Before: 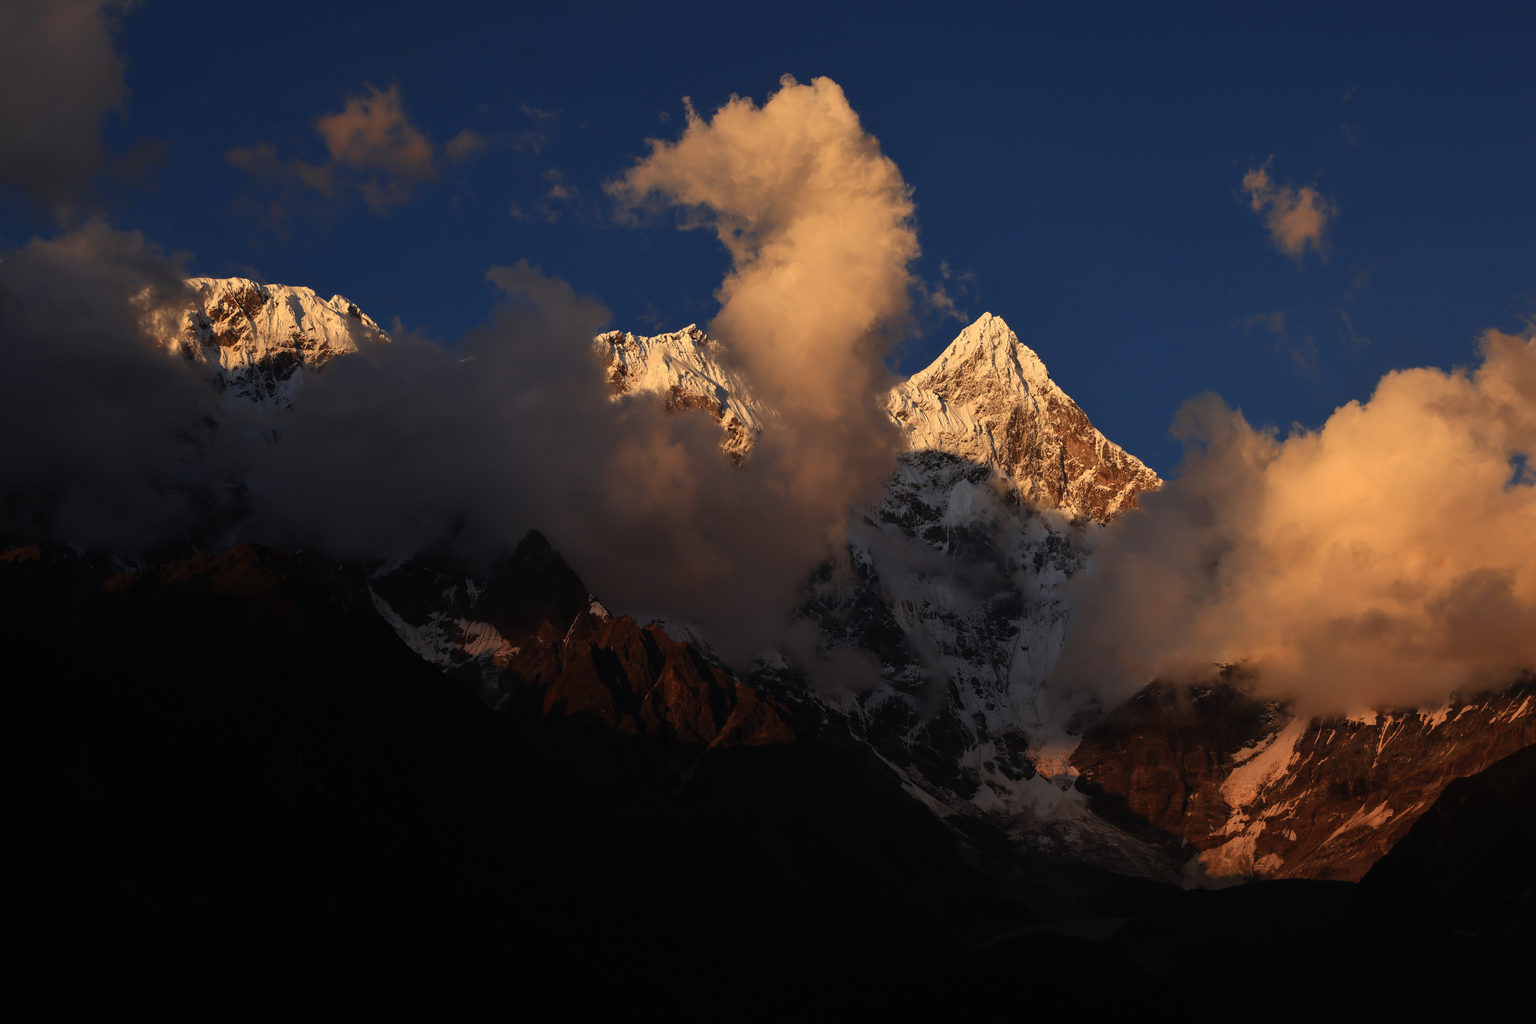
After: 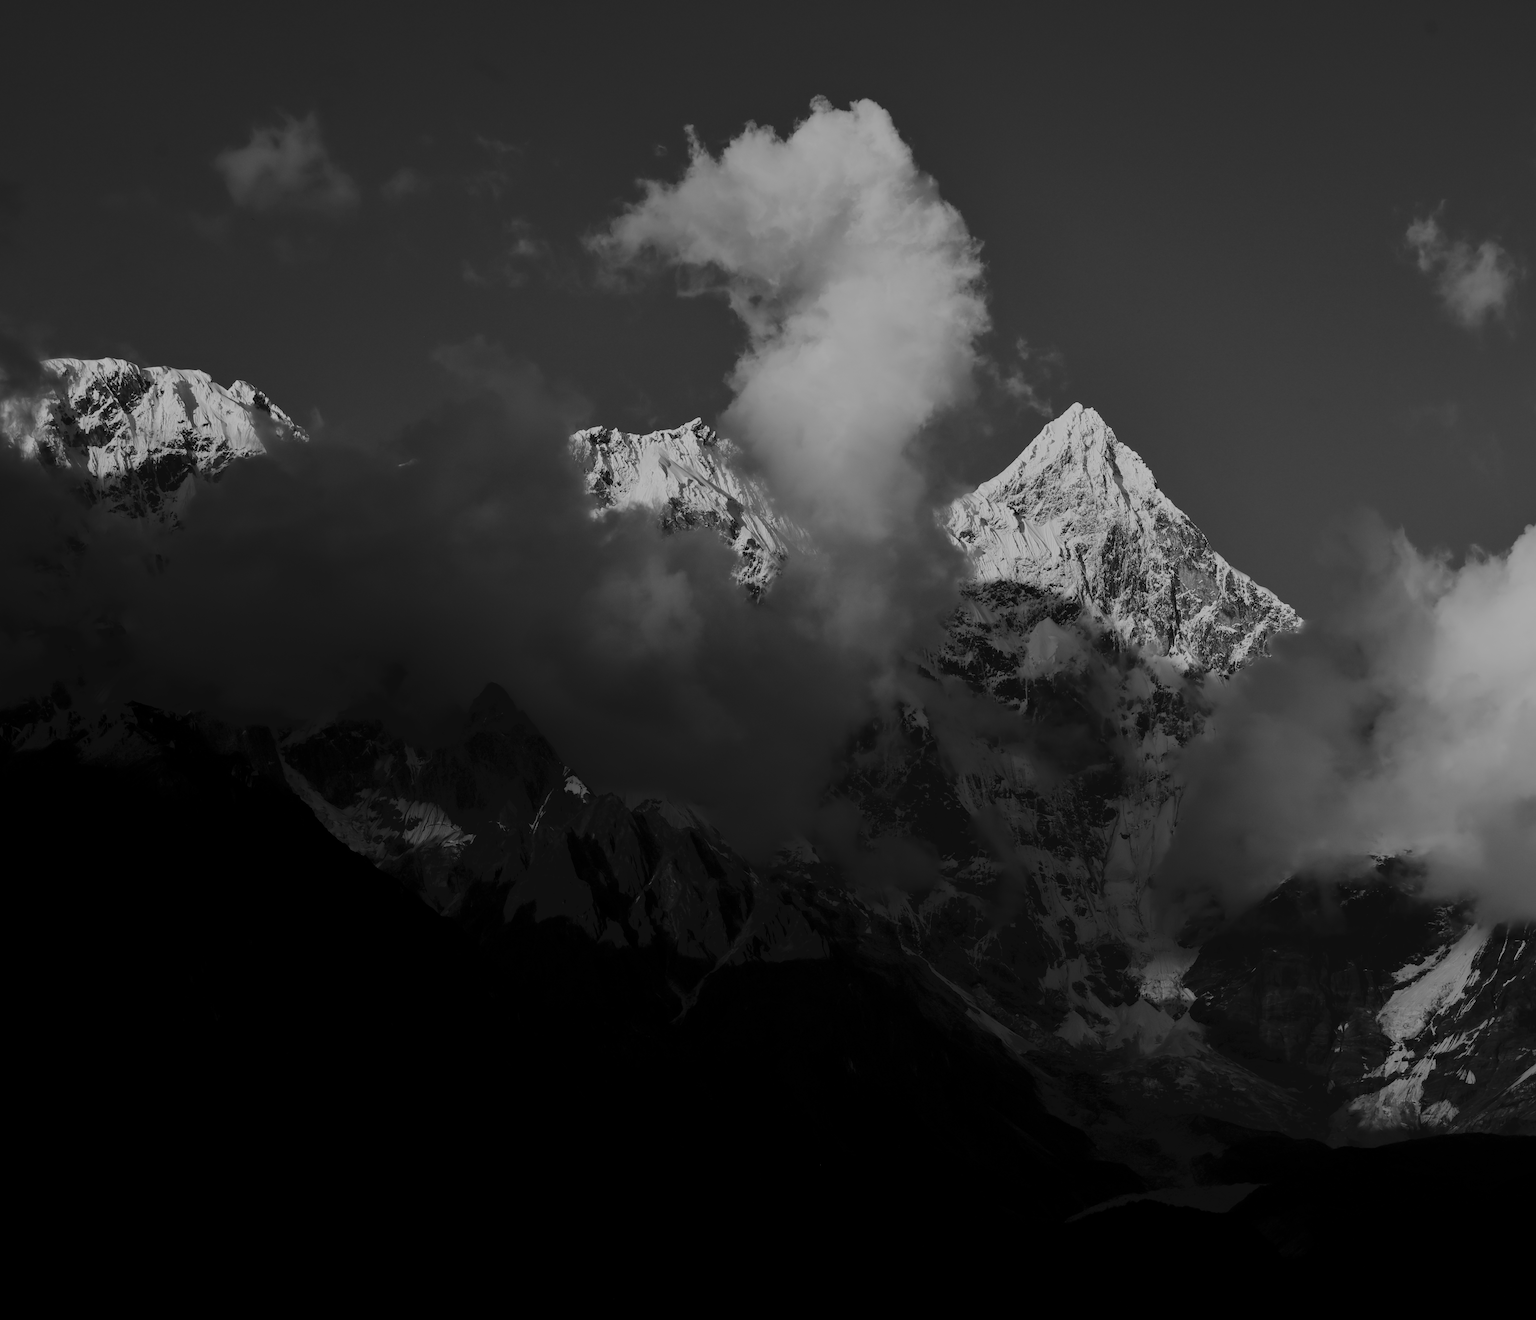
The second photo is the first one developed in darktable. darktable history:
filmic rgb: black relative exposure -7.97 EV, white relative exposure 8.01 EV, threshold 5.97 EV, target black luminance 0%, hardness 2.43, latitude 75.96%, contrast 0.567, shadows ↔ highlights balance 0.012%, color science v6 (2022), enable highlight reconstruction true
tone curve: curves: ch0 [(0, 0) (0.003, 0.042) (0.011, 0.043) (0.025, 0.047) (0.044, 0.059) (0.069, 0.07) (0.1, 0.085) (0.136, 0.107) (0.177, 0.139) (0.224, 0.185) (0.277, 0.258) (0.335, 0.34) (0.399, 0.434) (0.468, 0.526) (0.543, 0.623) (0.623, 0.709) (0.709, 0.794) (0.801, 0.866) (0.898, 0.919) (1, 1)], color space Lab, independent channels, preserve colors none
contrast brightness saturation: contrast 0.177, saturation 0.297
color calibration: output gray [0.21, 0.42, 0.37, 0], x 0.331, y 0.346, temperature 5633.66 K
crop: left 9.88%, right 12.504%
